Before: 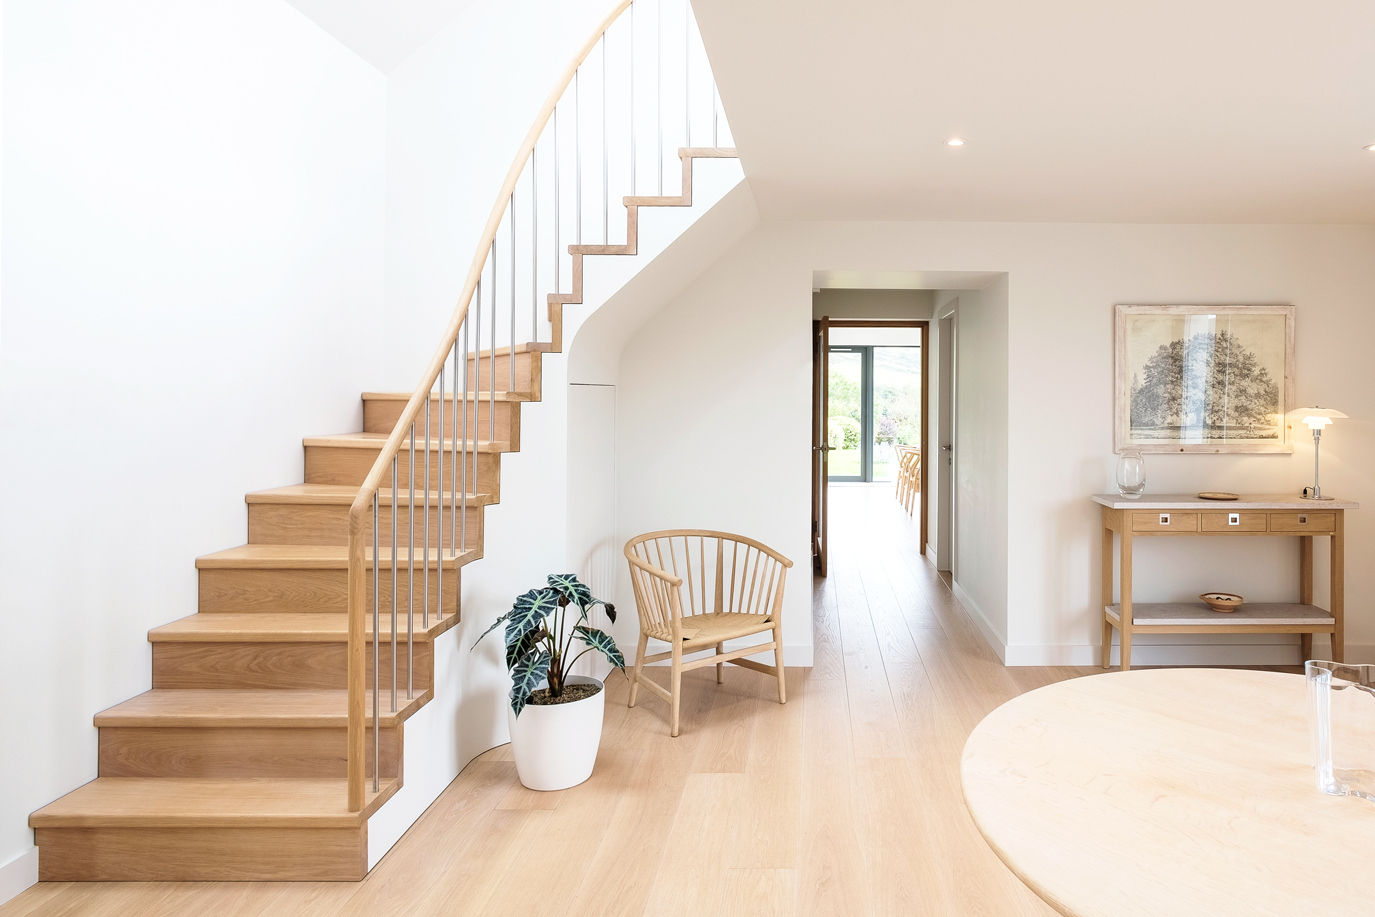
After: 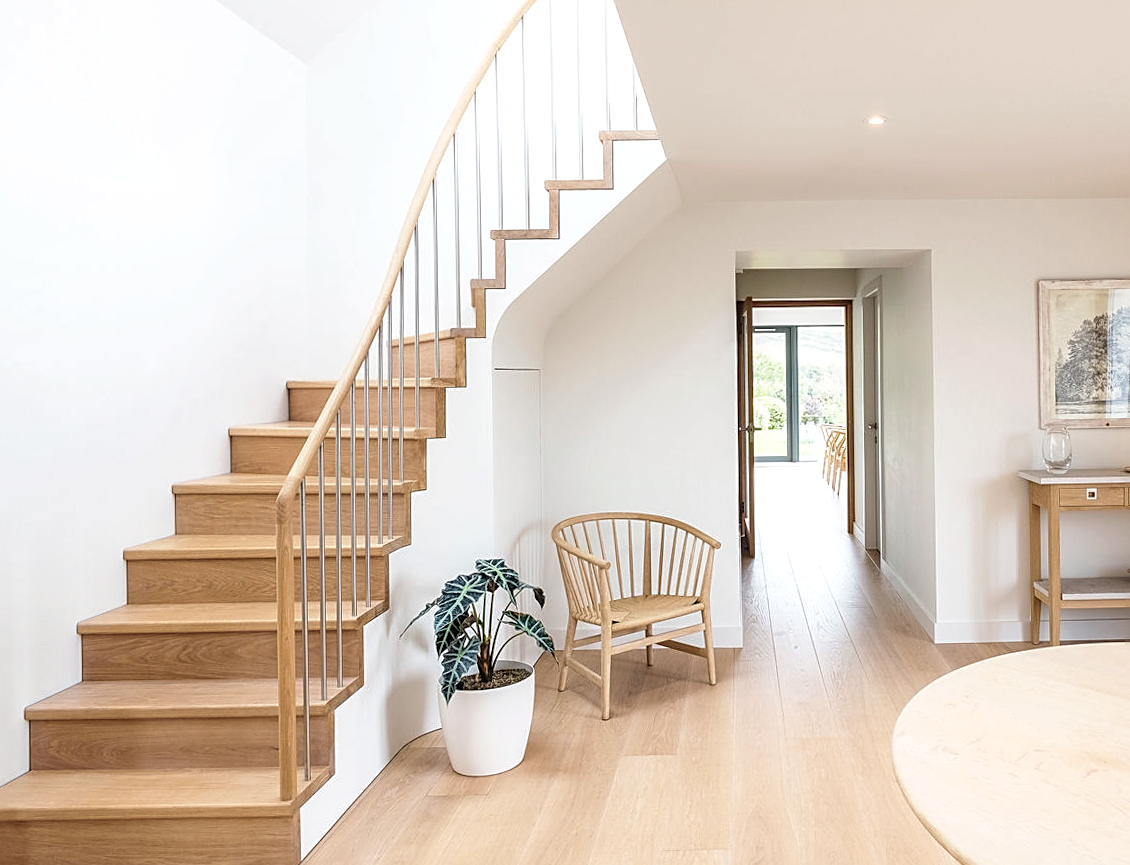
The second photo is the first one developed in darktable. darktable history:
crop and rotate: angle 1°, left 4.281%, top 0.642%, right 11.383%, bottom 2.486%
sharpen: on, module defaults
local contrast: on, module defaults
